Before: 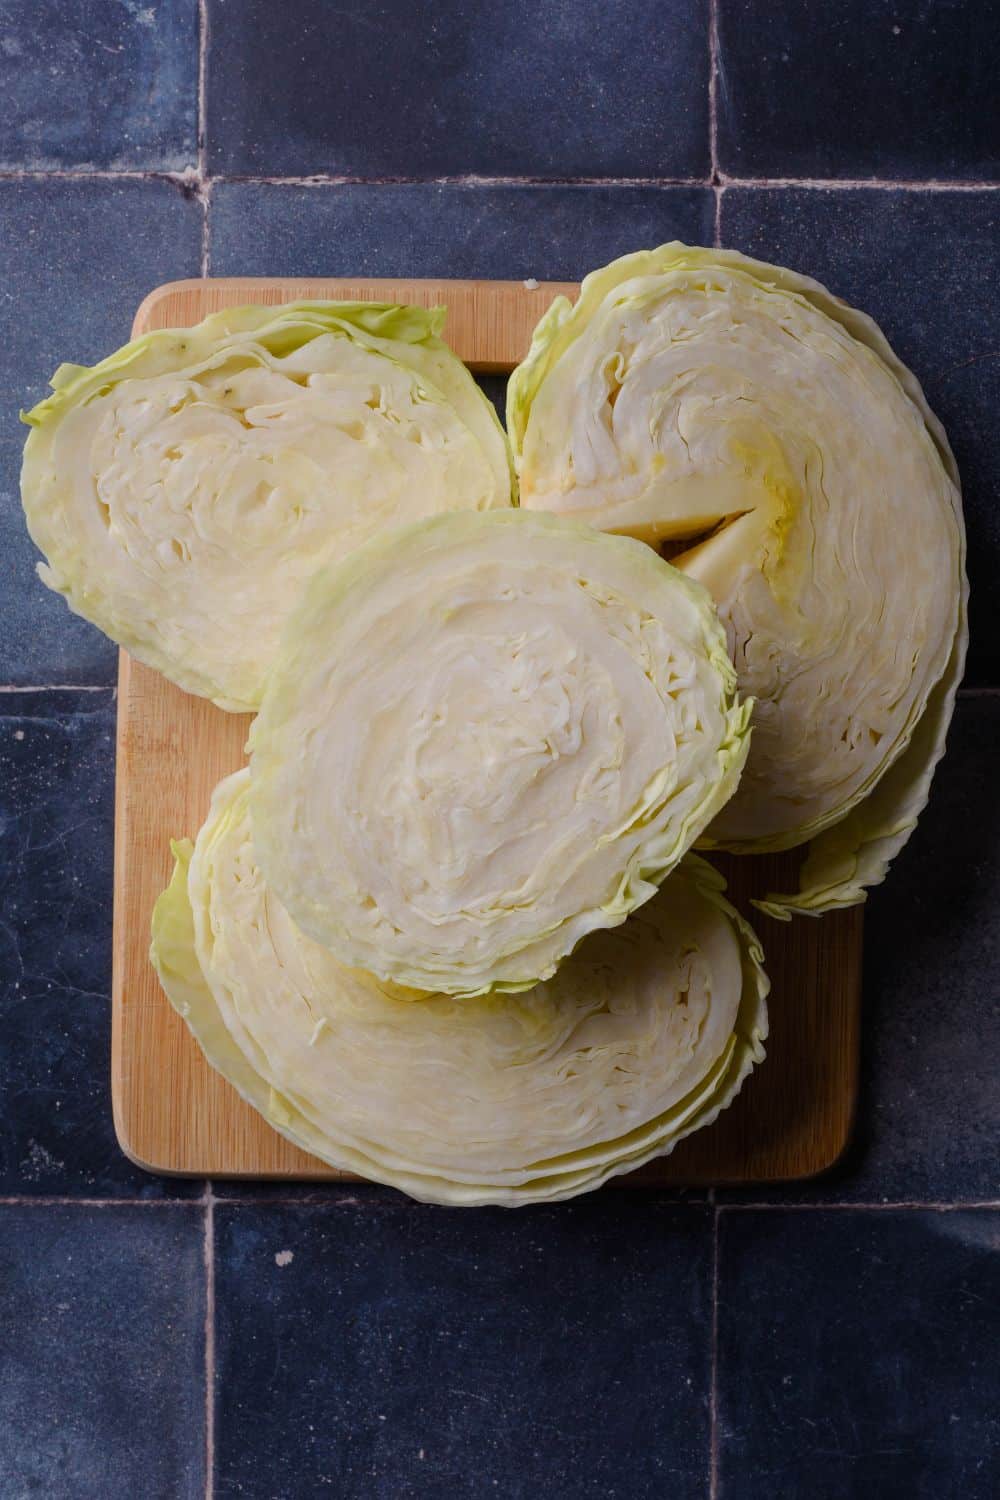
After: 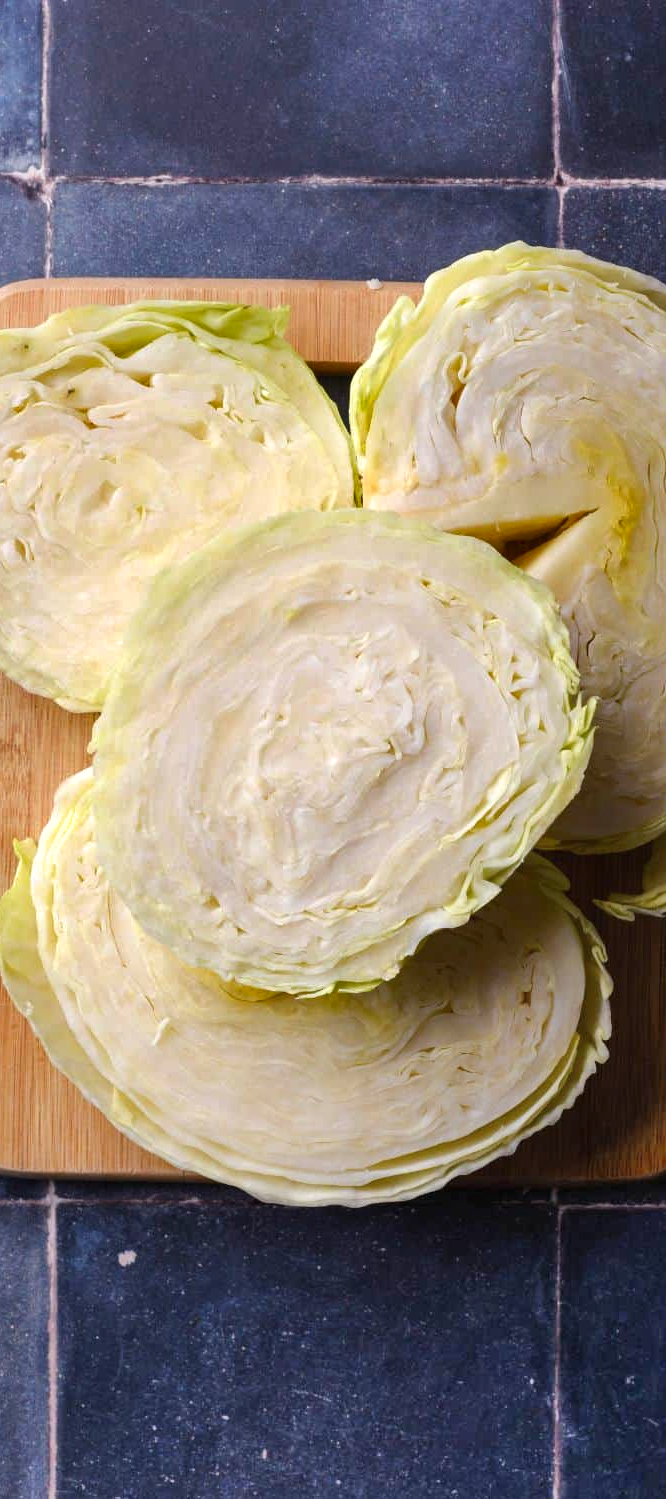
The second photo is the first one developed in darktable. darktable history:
shadows and highlights: low approximation 0.01, soften with gaussian
exposure: black level correction 0, exposure 0.7 EV, compensate exposure bias true, compensate highlight preservation false
crop and rotate: left 15.754%, right 17.579%
